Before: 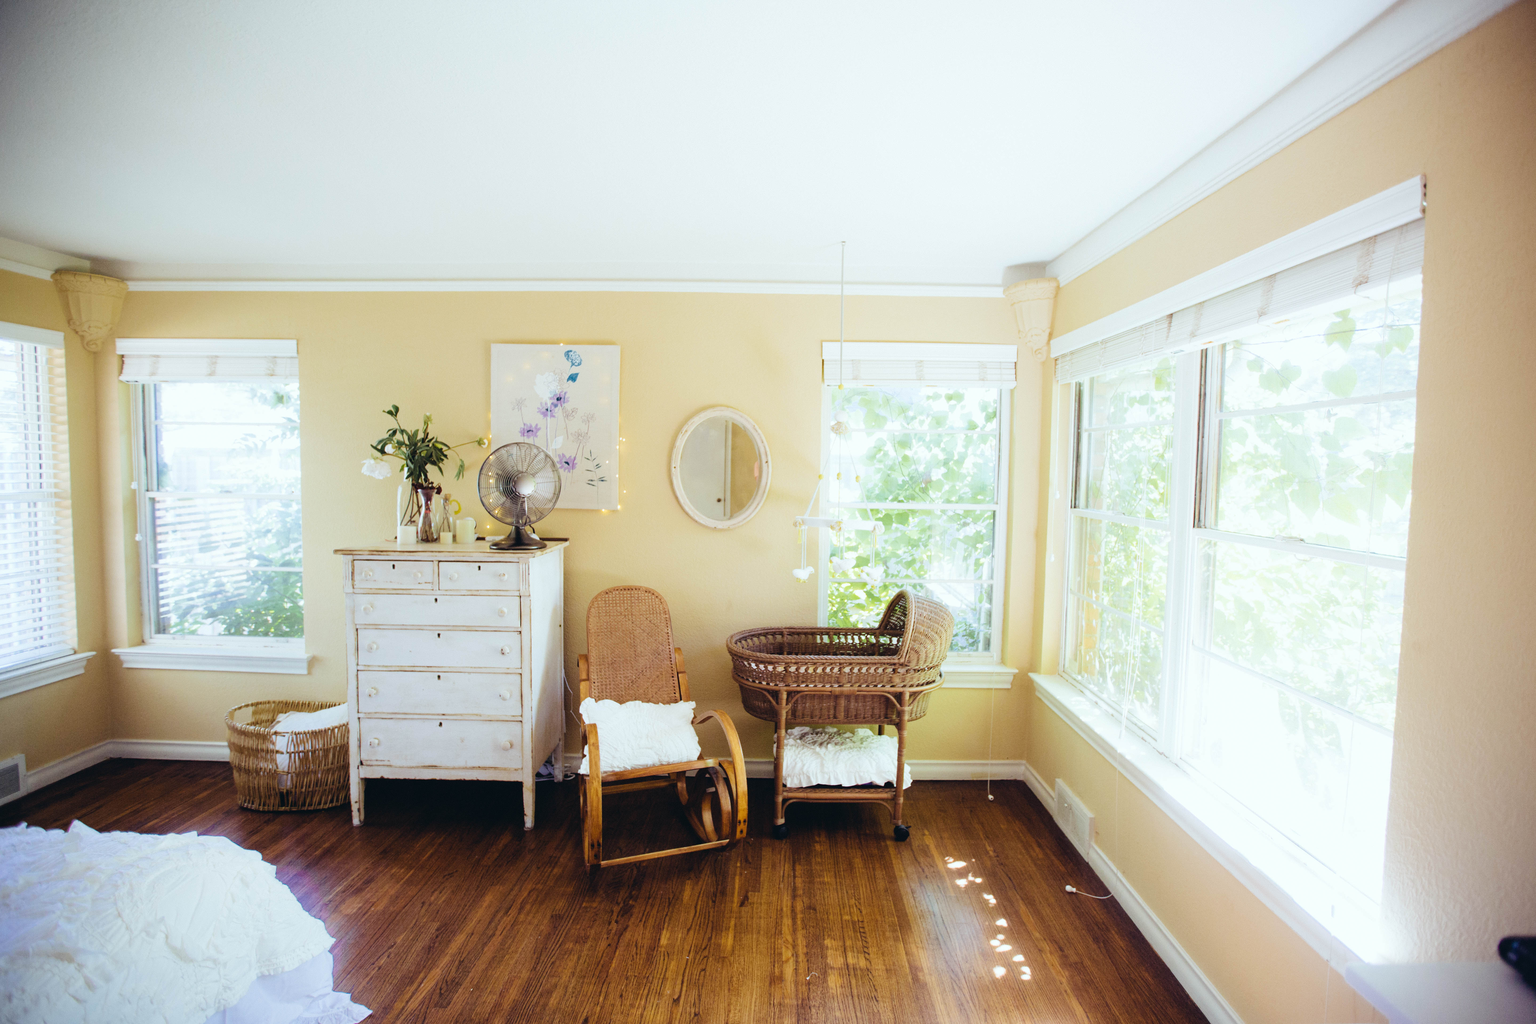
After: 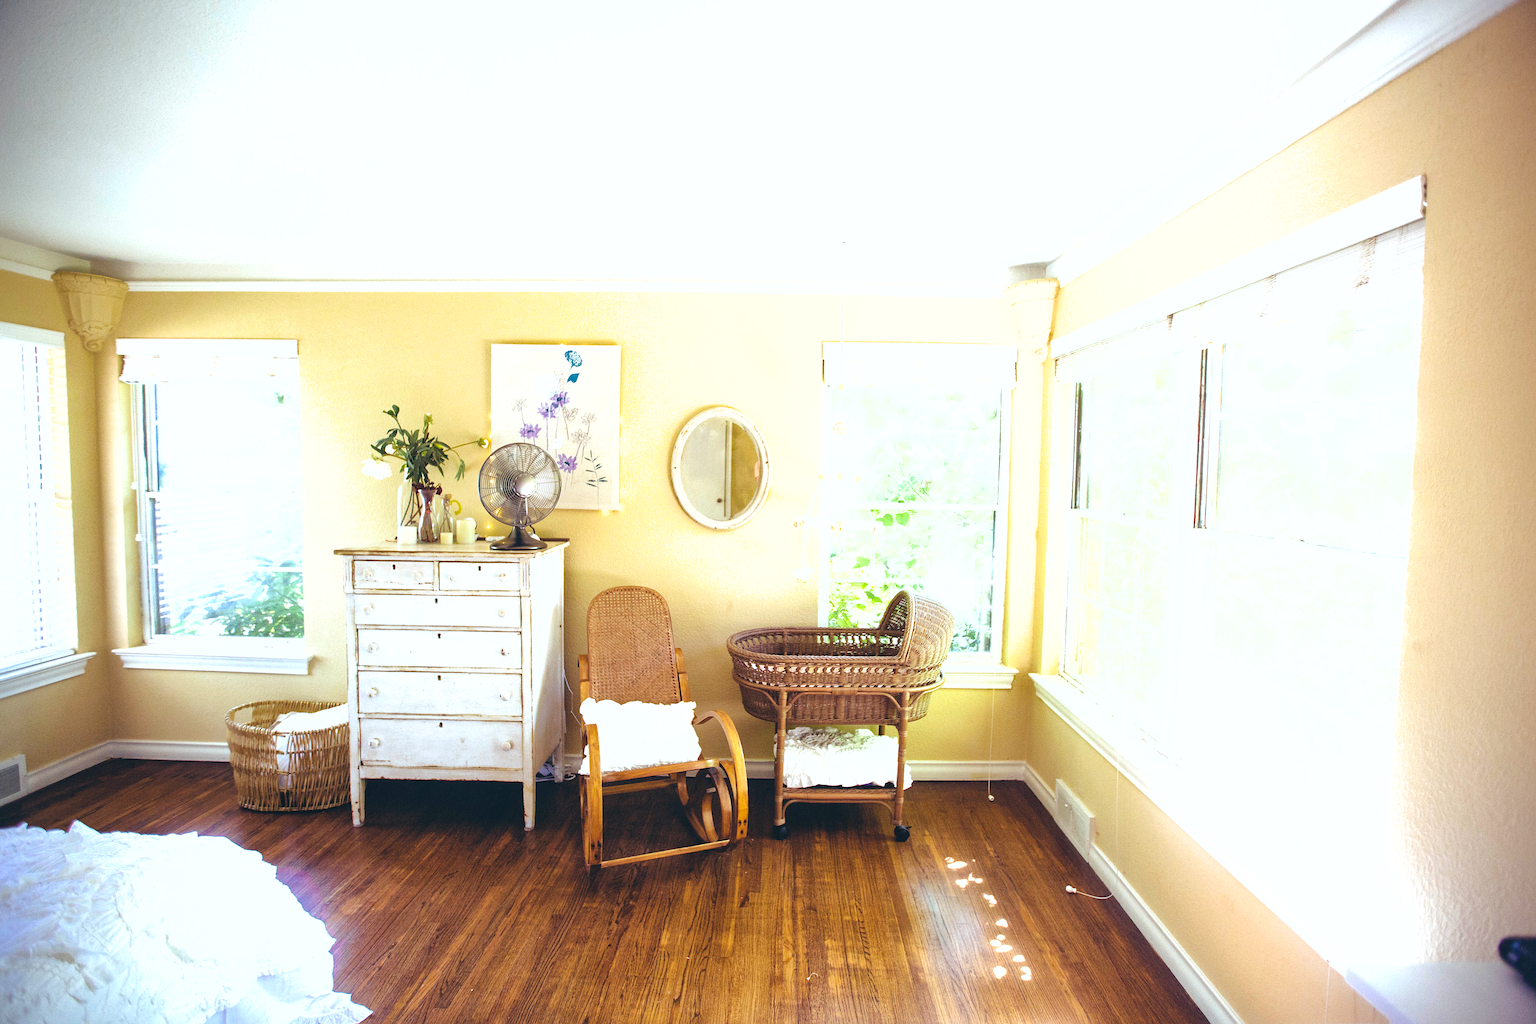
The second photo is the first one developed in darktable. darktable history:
sharpen: on, module defaults
shadows and highlights: on, module defaults
exposure: black level correction 0, exposure 0.693 EV, compensate highlight preservation false
